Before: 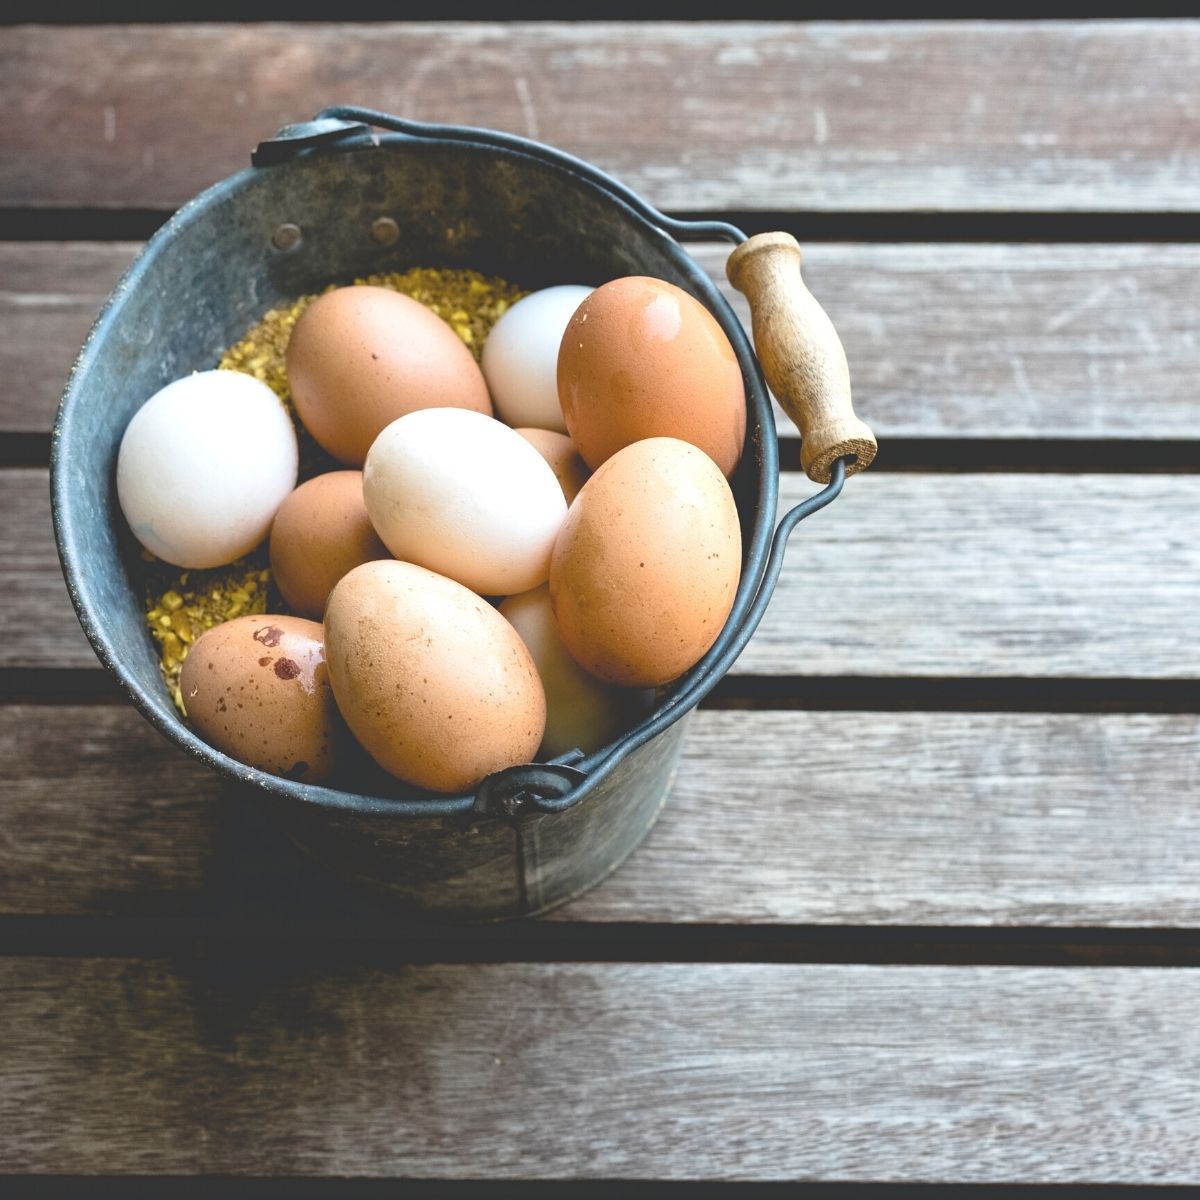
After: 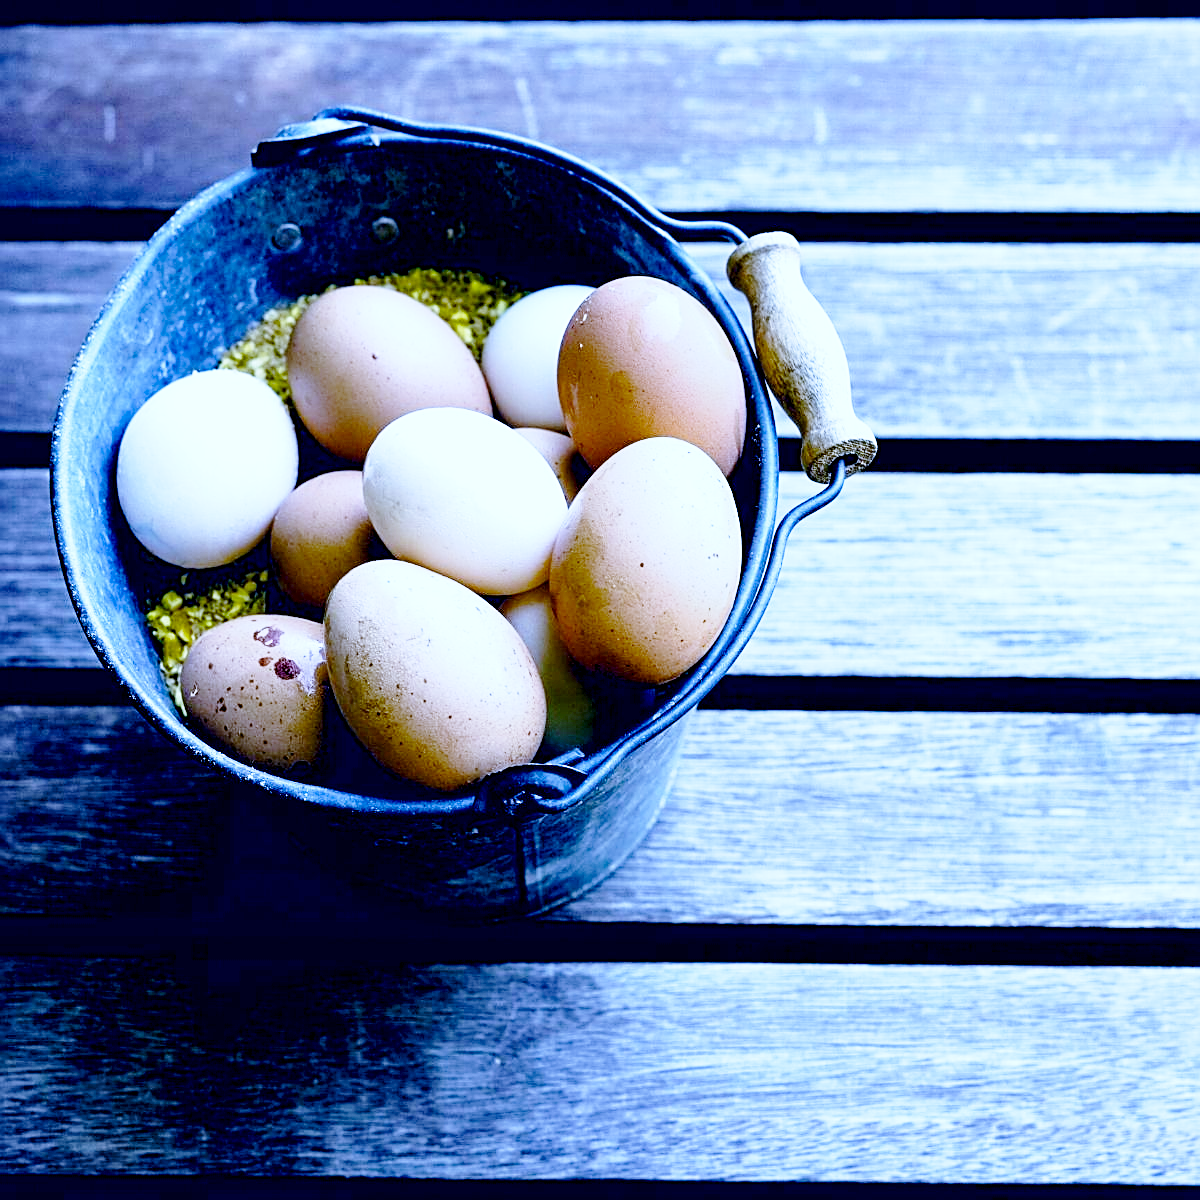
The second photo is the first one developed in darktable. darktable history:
base curve: curves: ch0 [(0, 0) (0.028, 0.03) (0.121, 0.232) (0.46, 0.748) (0.859, 0.968) (1, 1)], preserve colors none
exposure: black level correction 0.056, compensate highlight preservation false
sharpen: on, module defaults
white balance: red 0.766, blue 1.537
